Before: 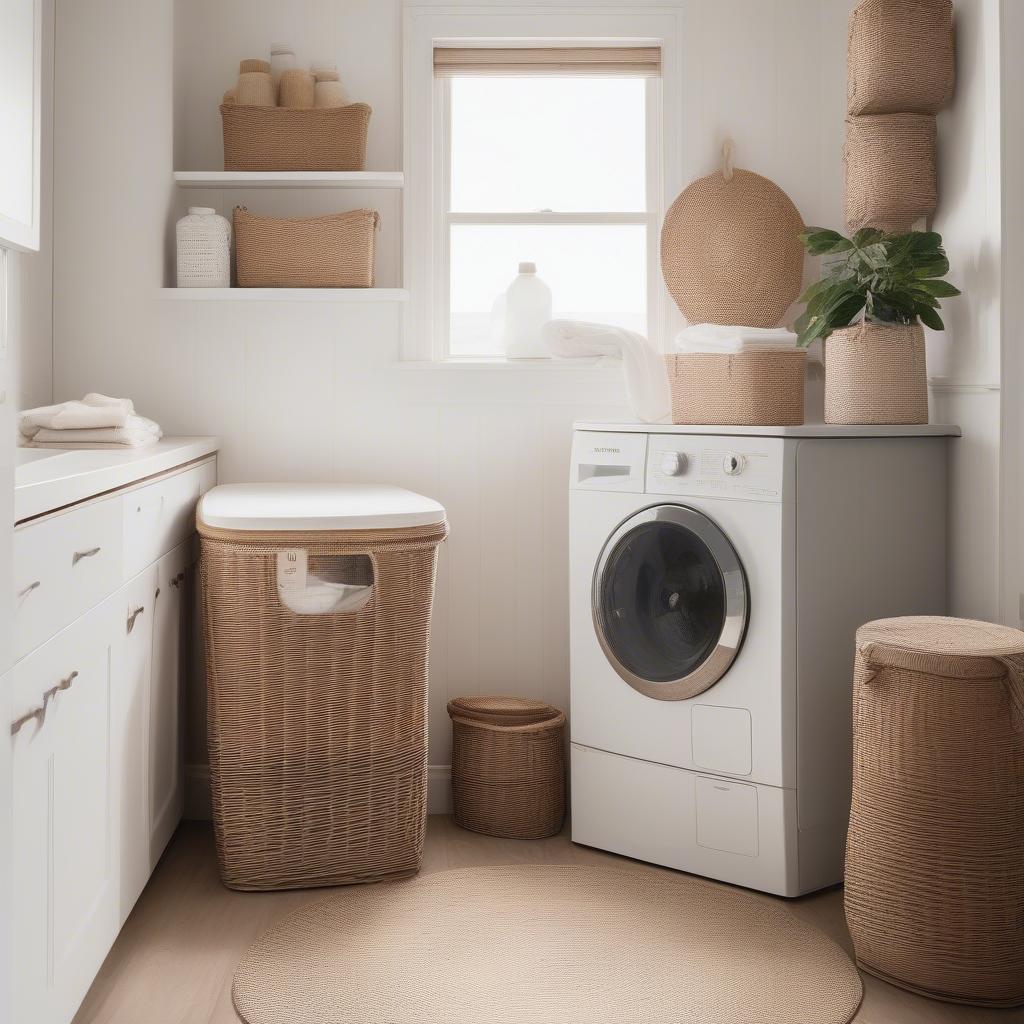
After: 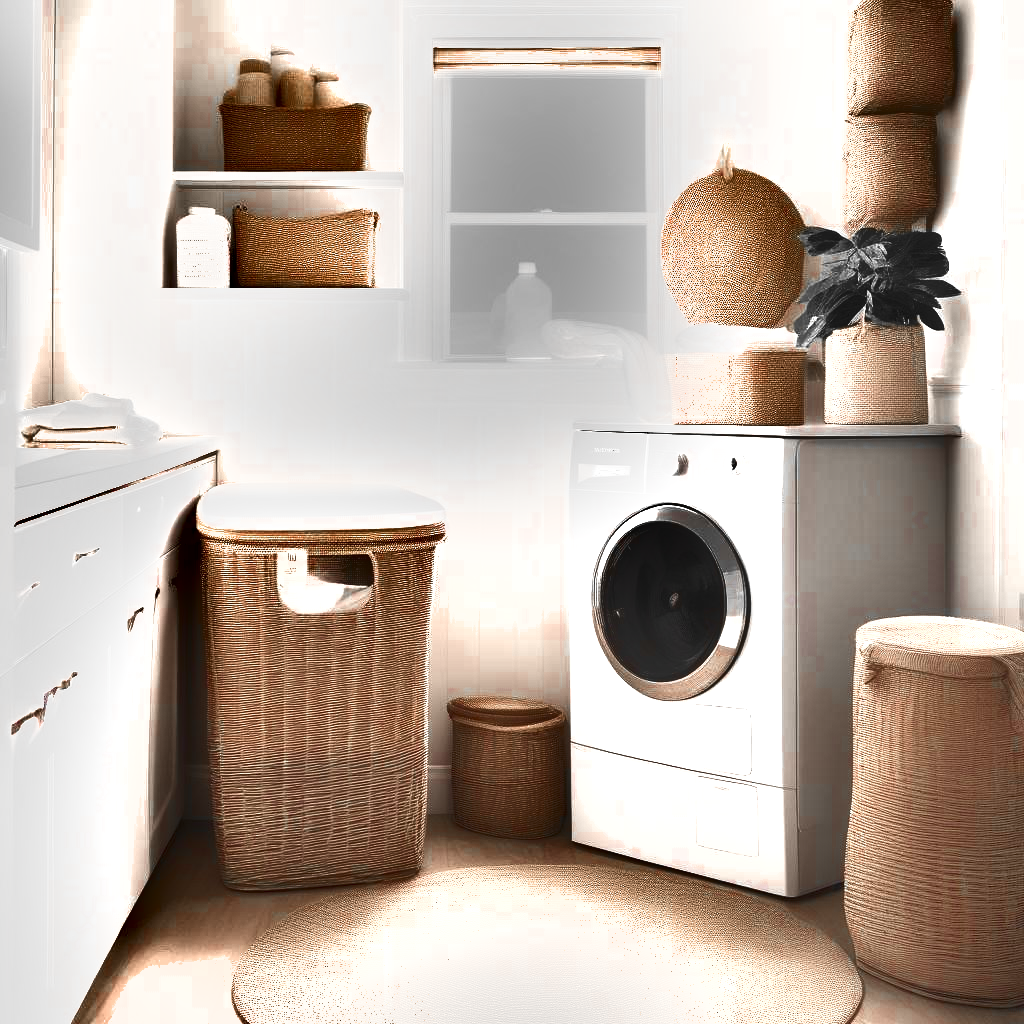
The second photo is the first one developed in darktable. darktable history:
color zones: curves: ch0 [(0, 0.497) (0.096, 0.361) (0.221, 0.538) (0.429, 0.5) (0.571, 0.5) (0.714, 0.5) (0.857, 0.5) (1, 0.497)]; ch1 [(0, 0.5) (0.143, 0.5) (0.257, -0.002) (0.429, 0.04) (0.571, -0.001) (0.714, -0.015) (0.857, 0.024) (1, 0.5)]
exposure: black level correction 0, exposure 1.52 EV, compensate highlight preservation false
shadows and highlights: radius 108.19, shadows 23.28, highlights -58.86, low approximation 0.01, soften with gaussian
